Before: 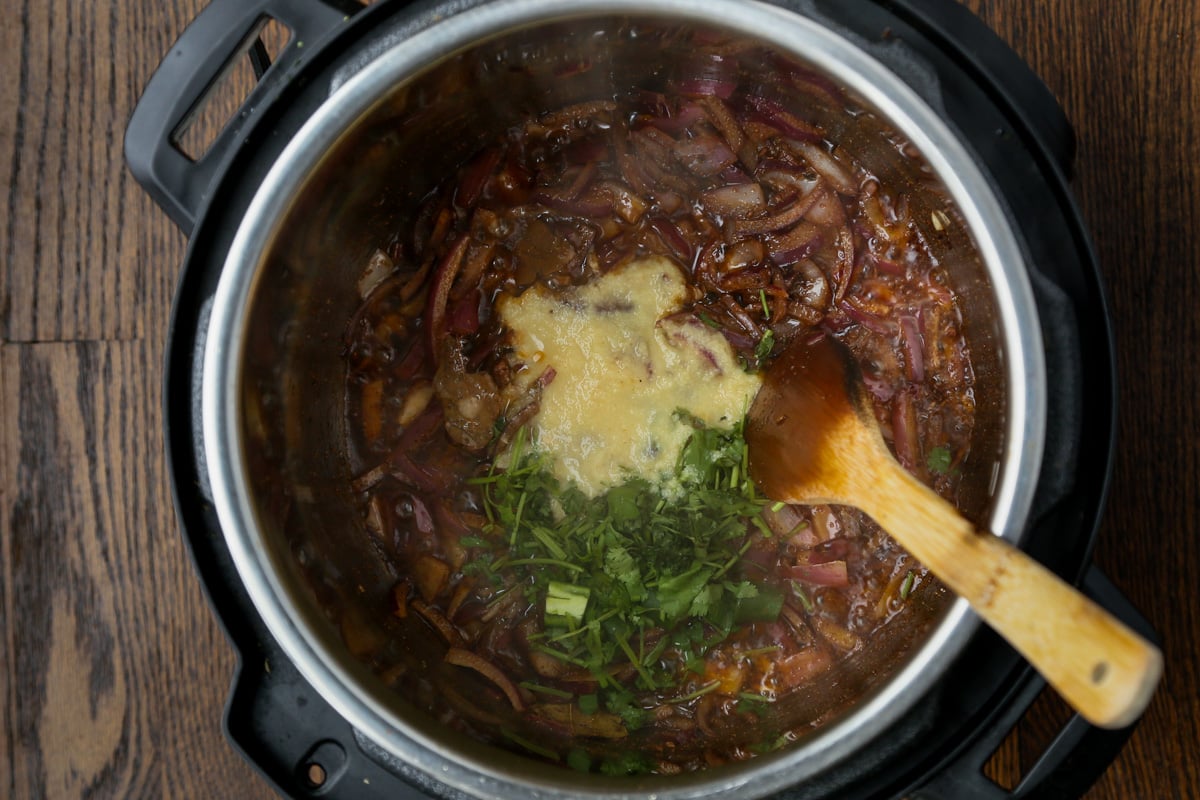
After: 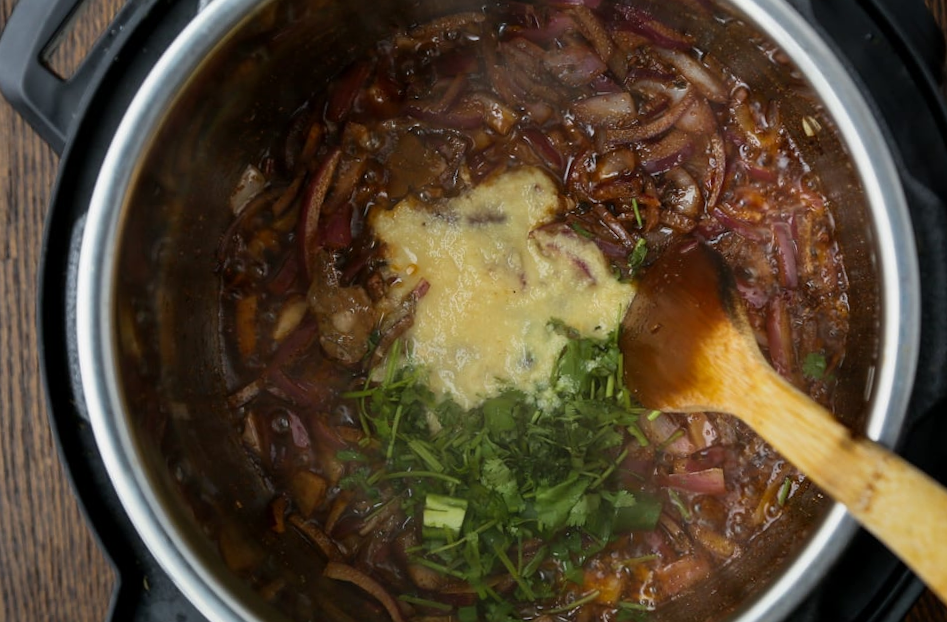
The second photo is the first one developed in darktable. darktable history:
crop and rotate: left 10.071%, top 10.071%, right 10.02%, bottom 10.02%
rotate and perspective: rotation -1°, crop left 0.011, crop right 0.989, crop top 0.025, crop bottom 0.975
